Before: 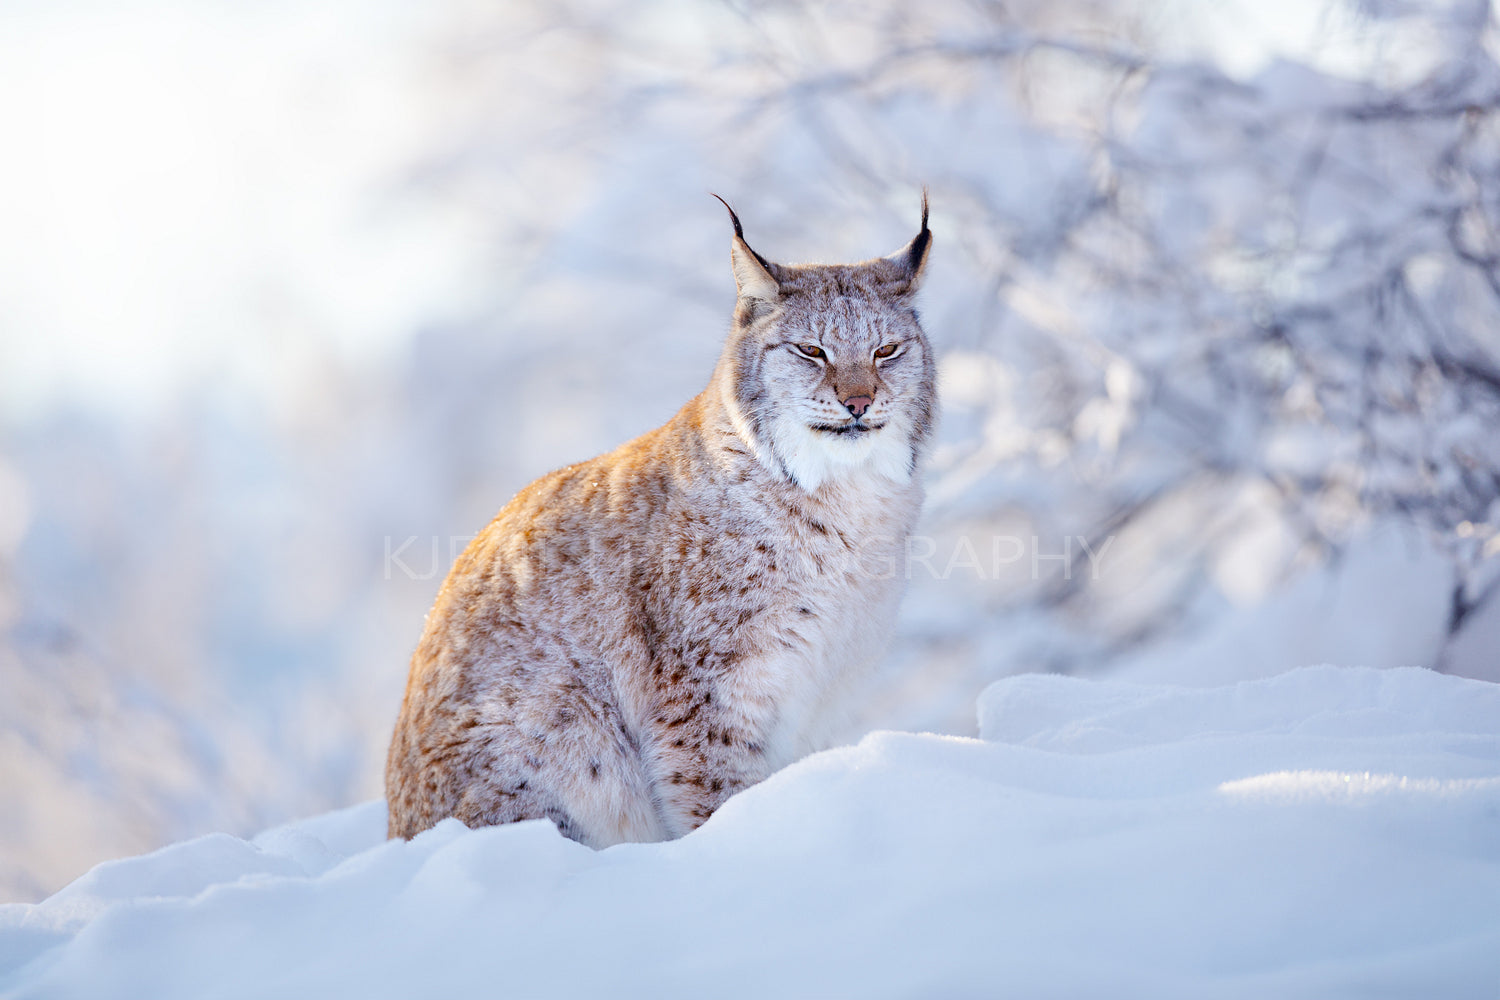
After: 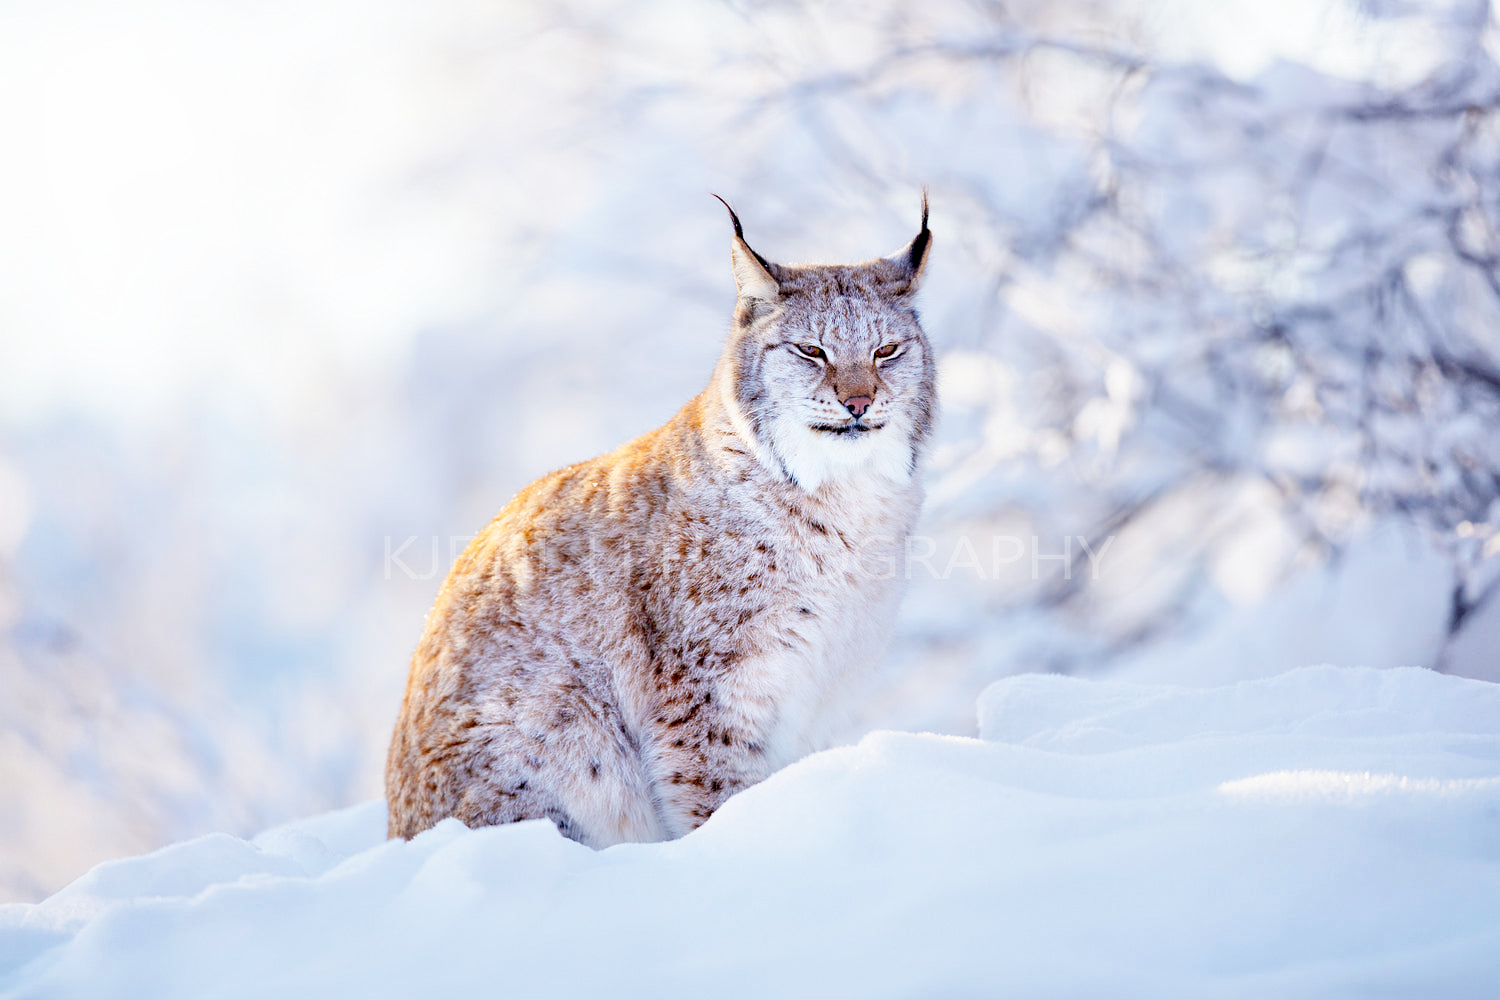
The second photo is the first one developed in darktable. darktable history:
exposure: black level correction 0.014, compensate highlight preservation false
base curve: curves: ch0 [(0, 0) (0.666, 0.806) (1, 1)], preserve colors none
